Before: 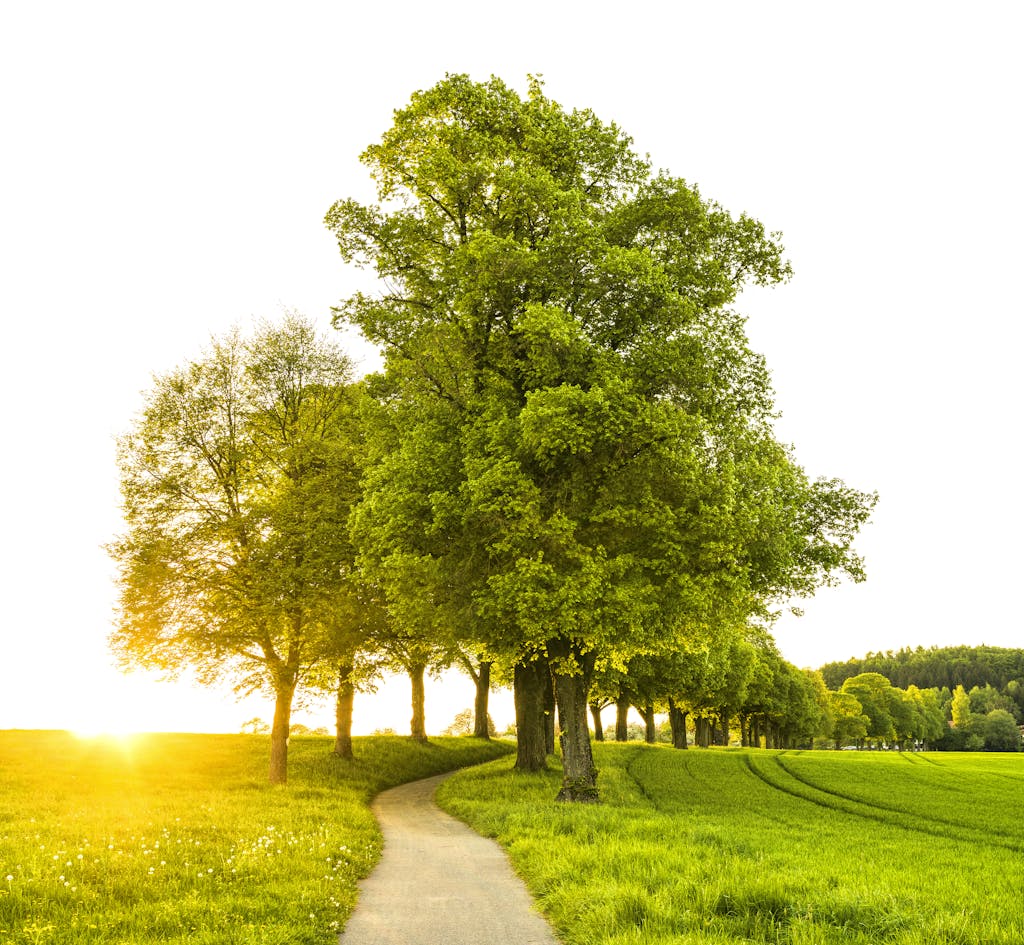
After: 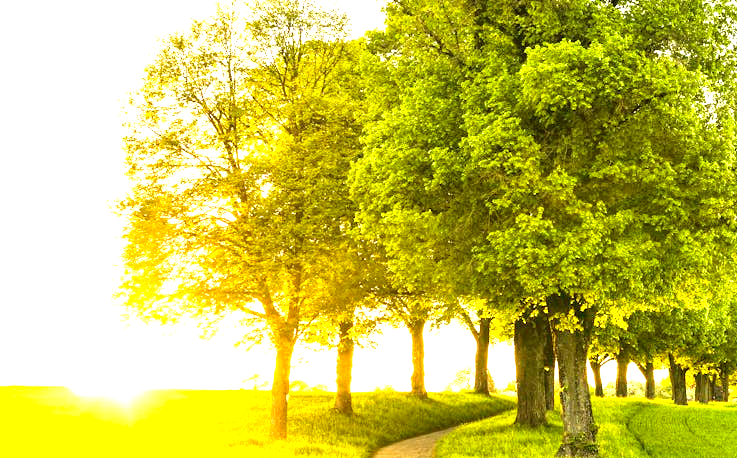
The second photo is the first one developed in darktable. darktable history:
exposure: black level correction 0, exposure 1.2 EV, compensate exposure bias true, compensate highlight preservation false
crop: top 36.498%, right 27.964%, bottom 14.995%
